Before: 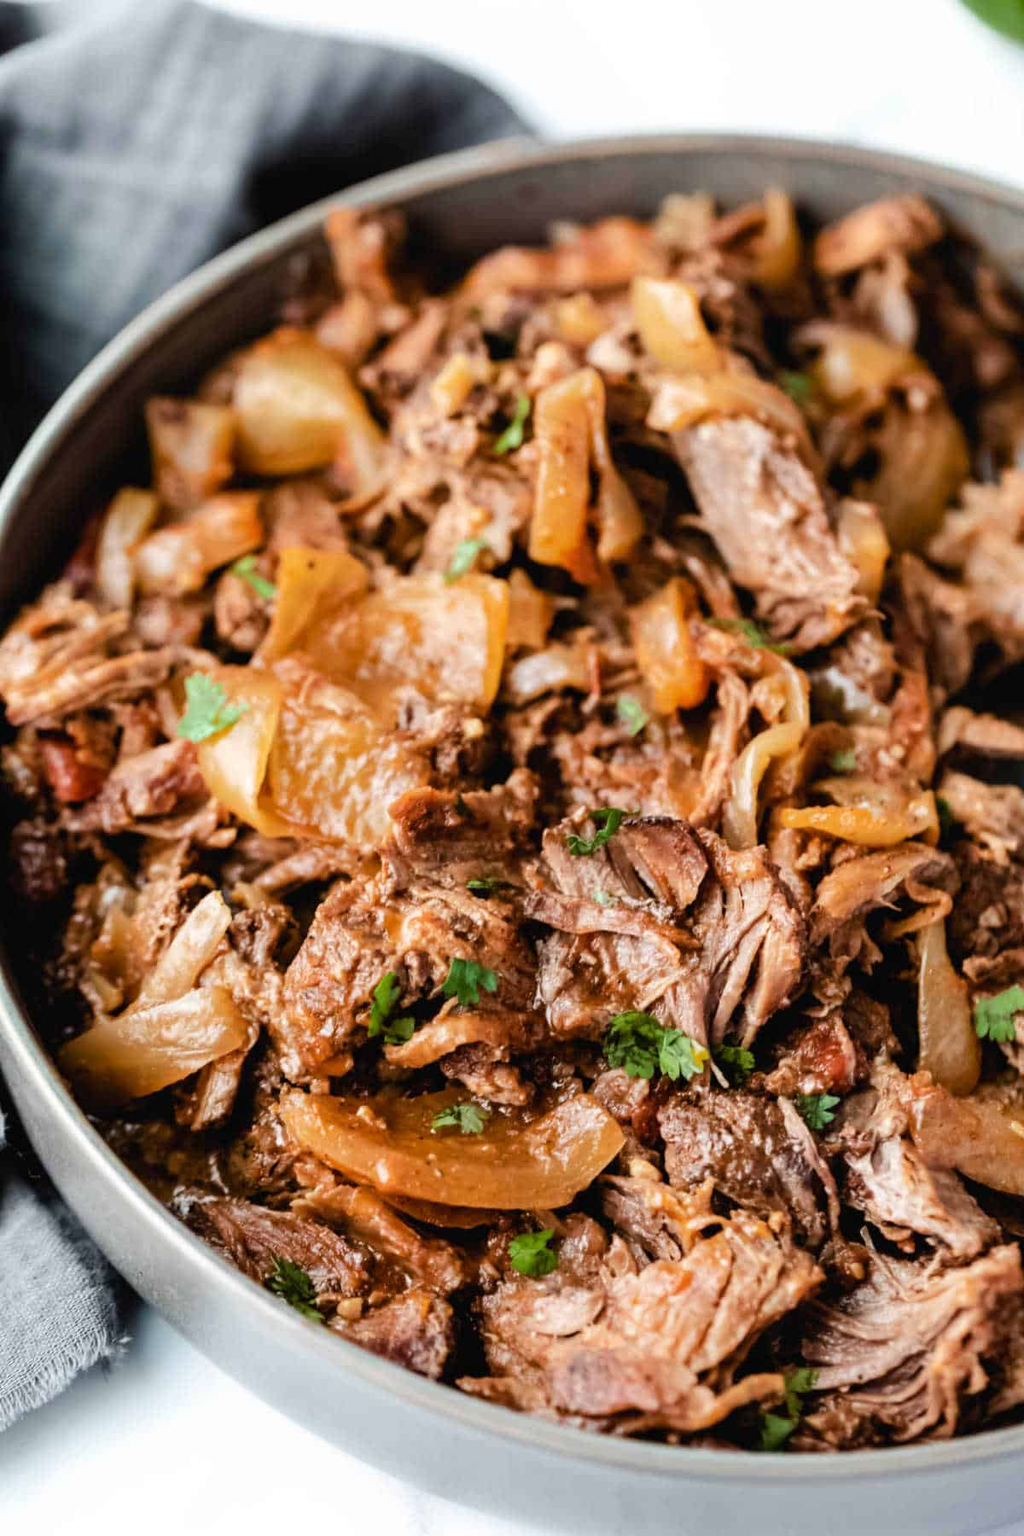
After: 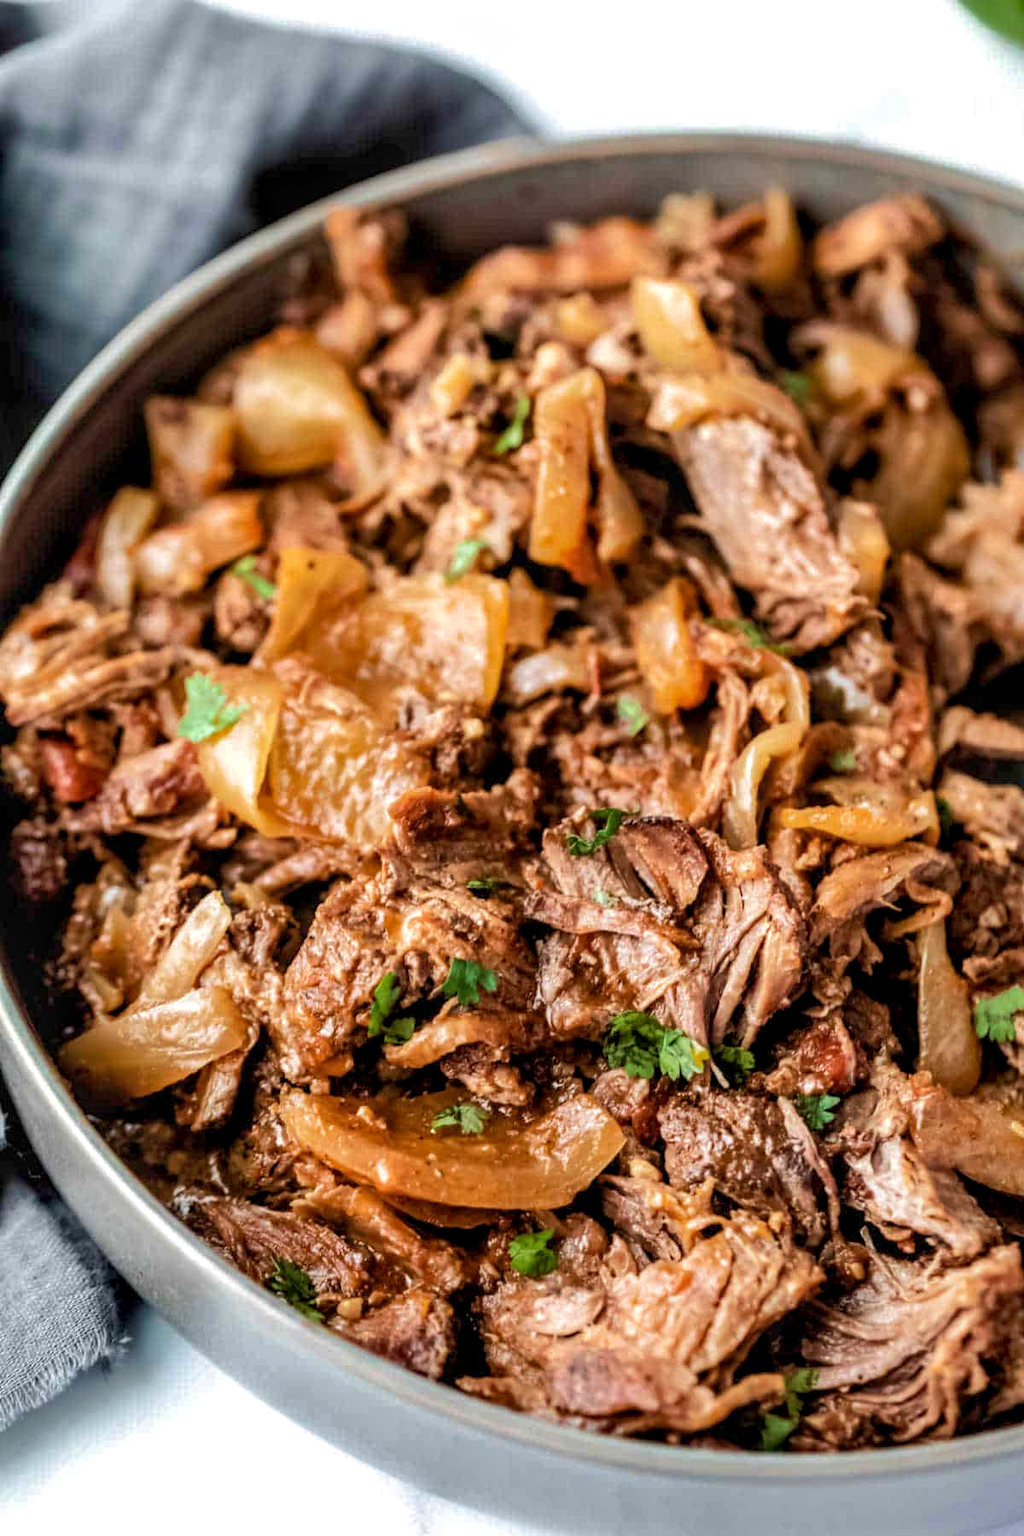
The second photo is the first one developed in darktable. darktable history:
shadows and highlights: on, module defaults
local contrast: detail 140%
tone equalizer: on, module defaults
velvia: on, module defaults
